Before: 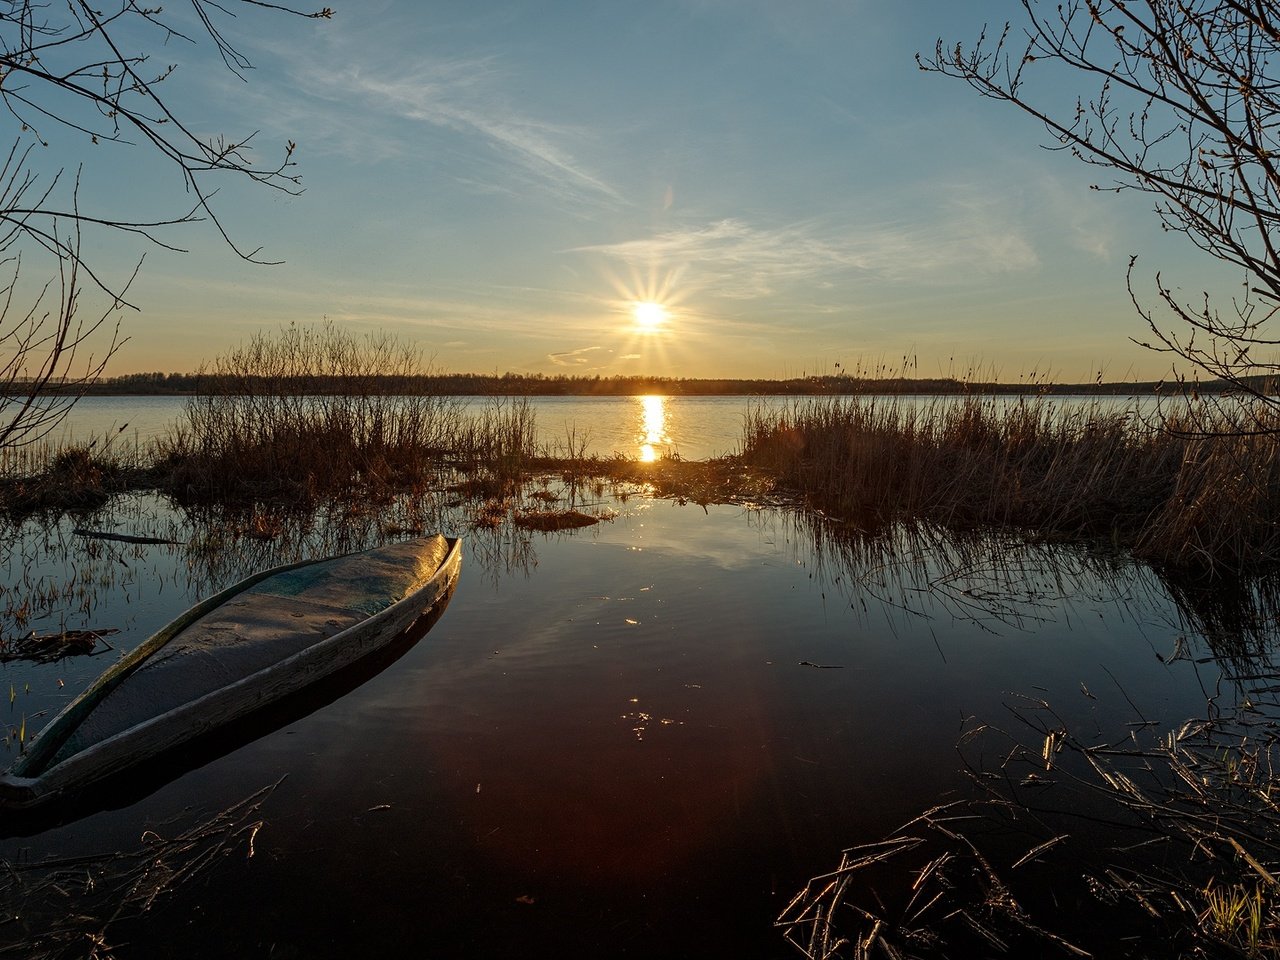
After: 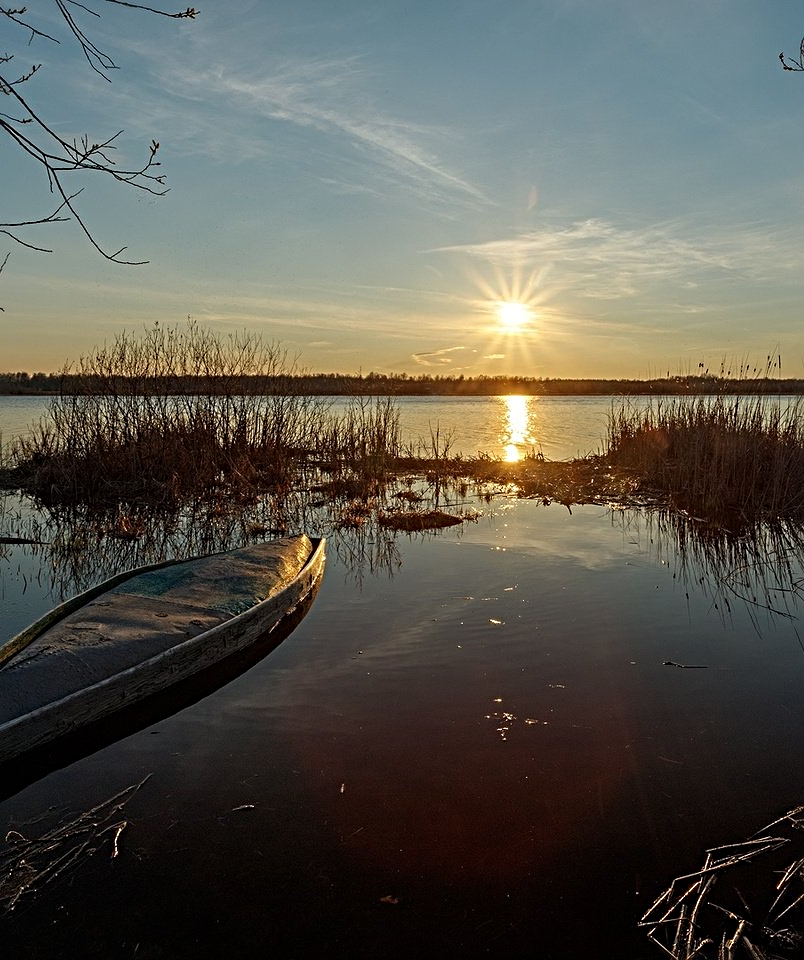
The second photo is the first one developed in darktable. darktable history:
crop: left 10.629%, right 26.524%
sharpen: radius 3.984
